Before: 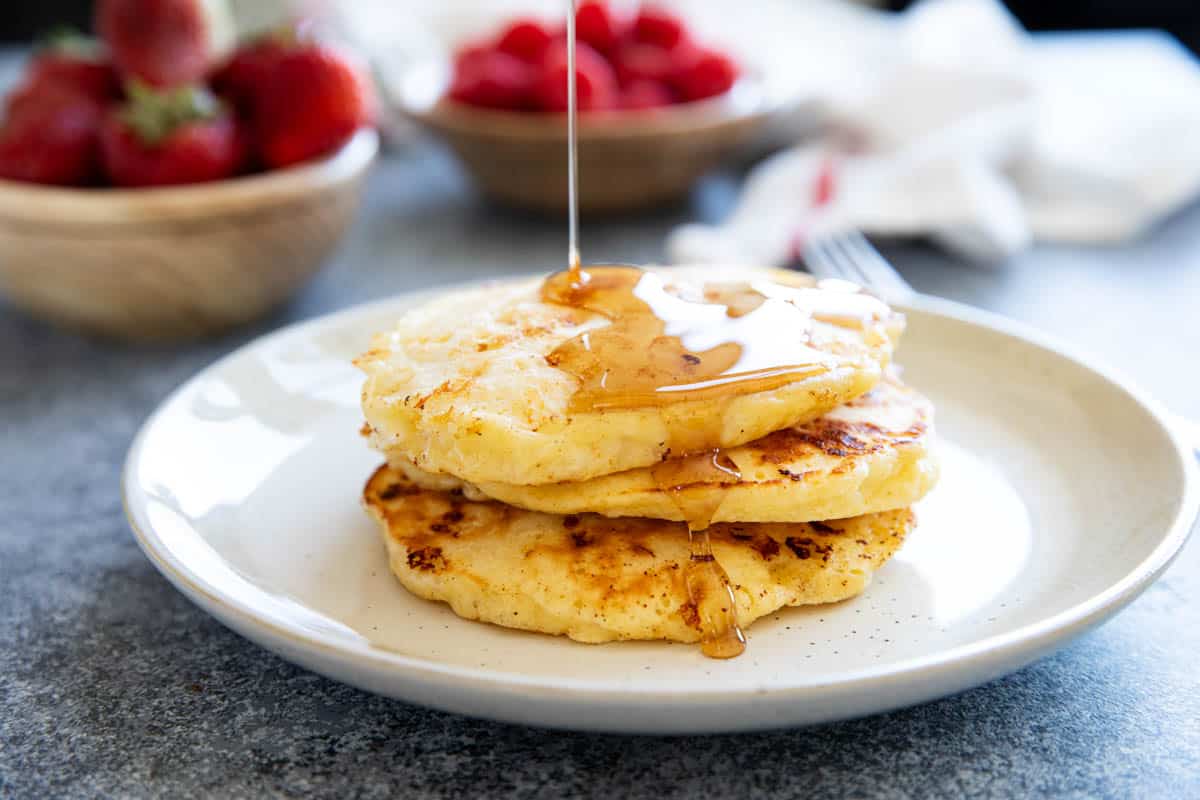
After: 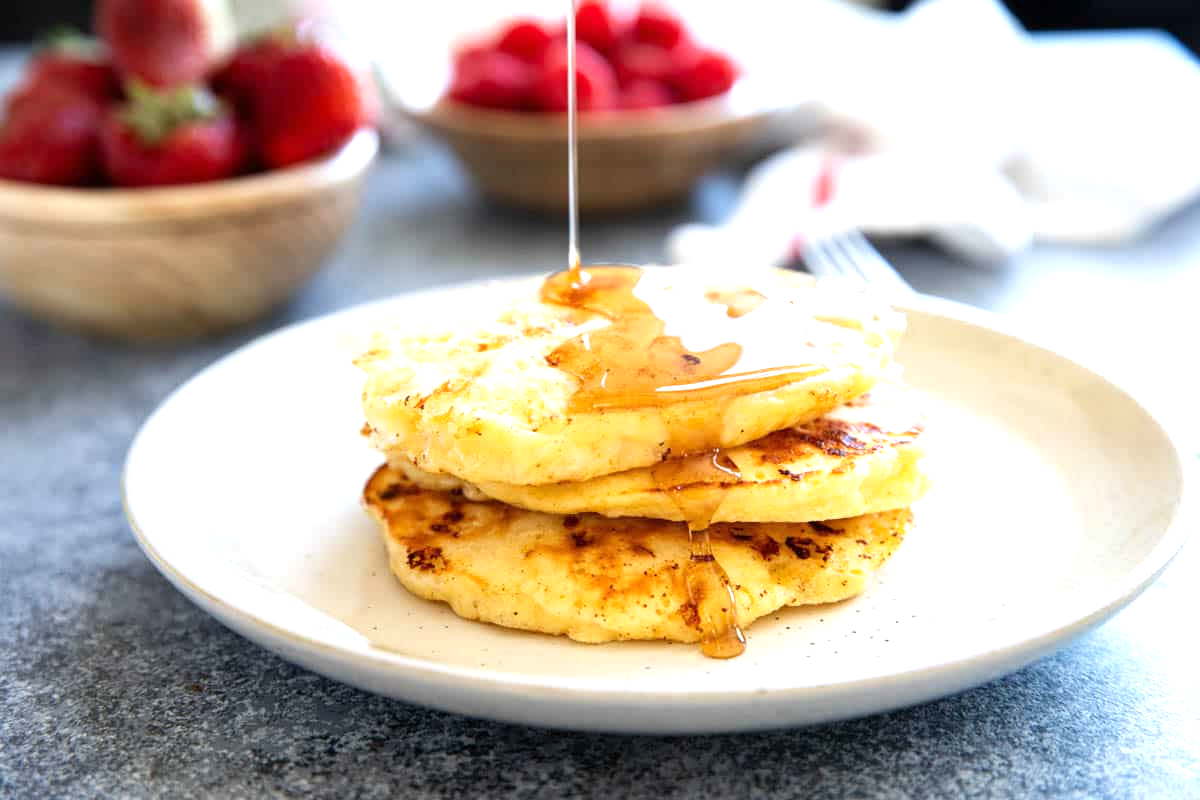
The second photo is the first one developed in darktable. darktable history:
exposure: exposure 0.601 EV, compensate exposure bias true, compensate highlight preservation false
